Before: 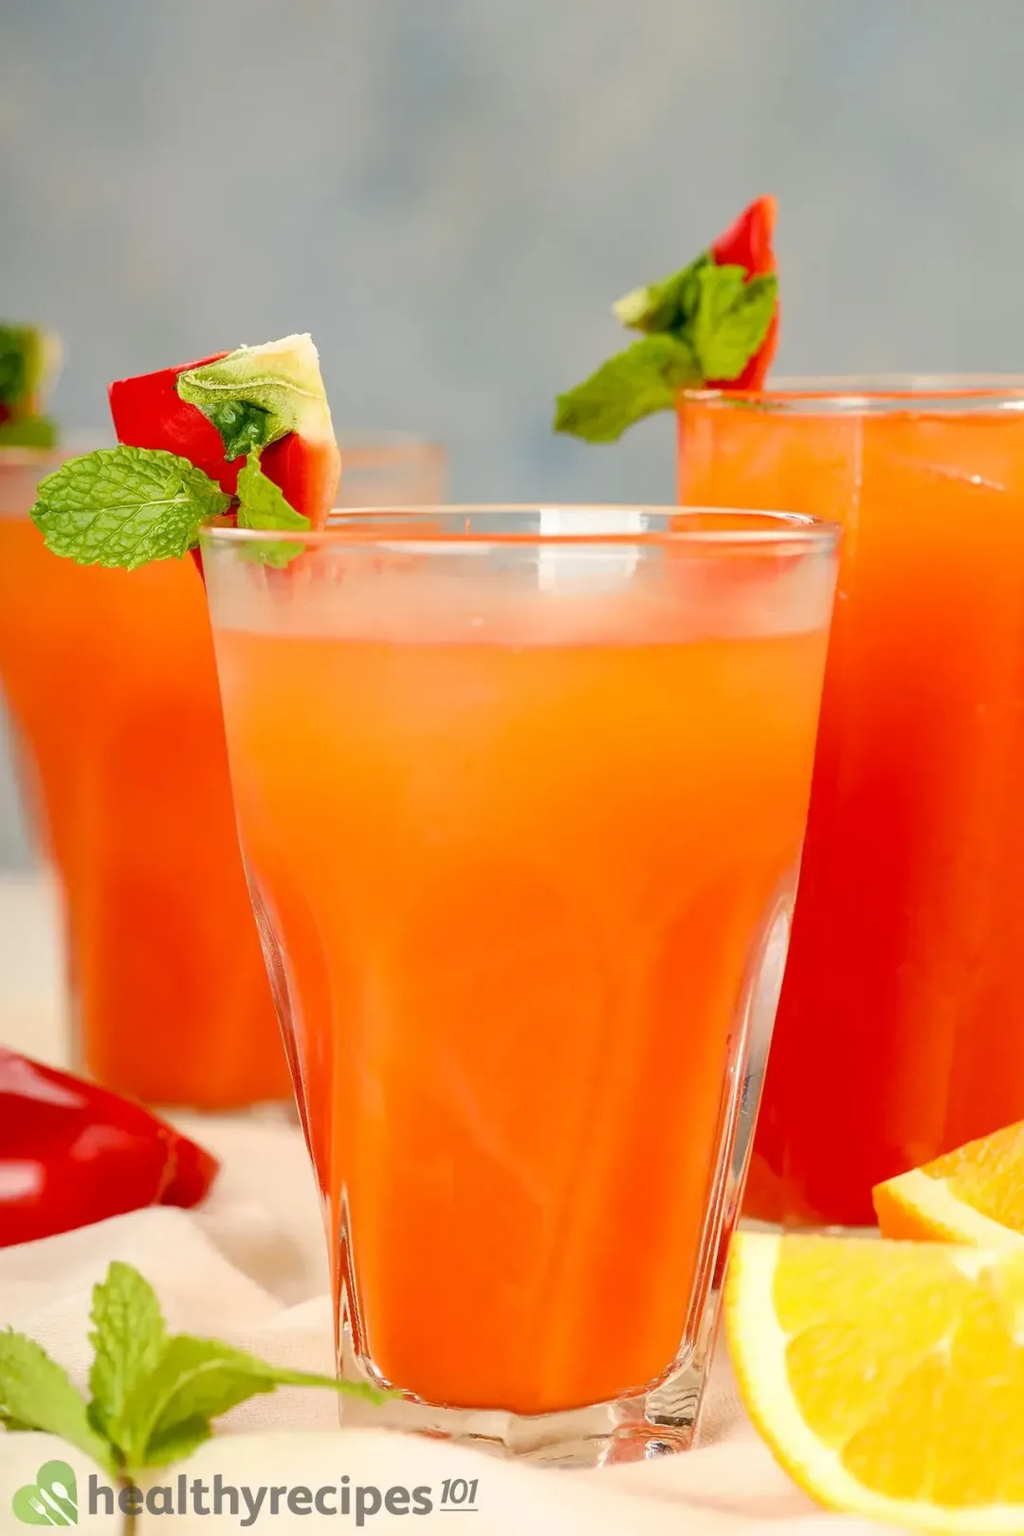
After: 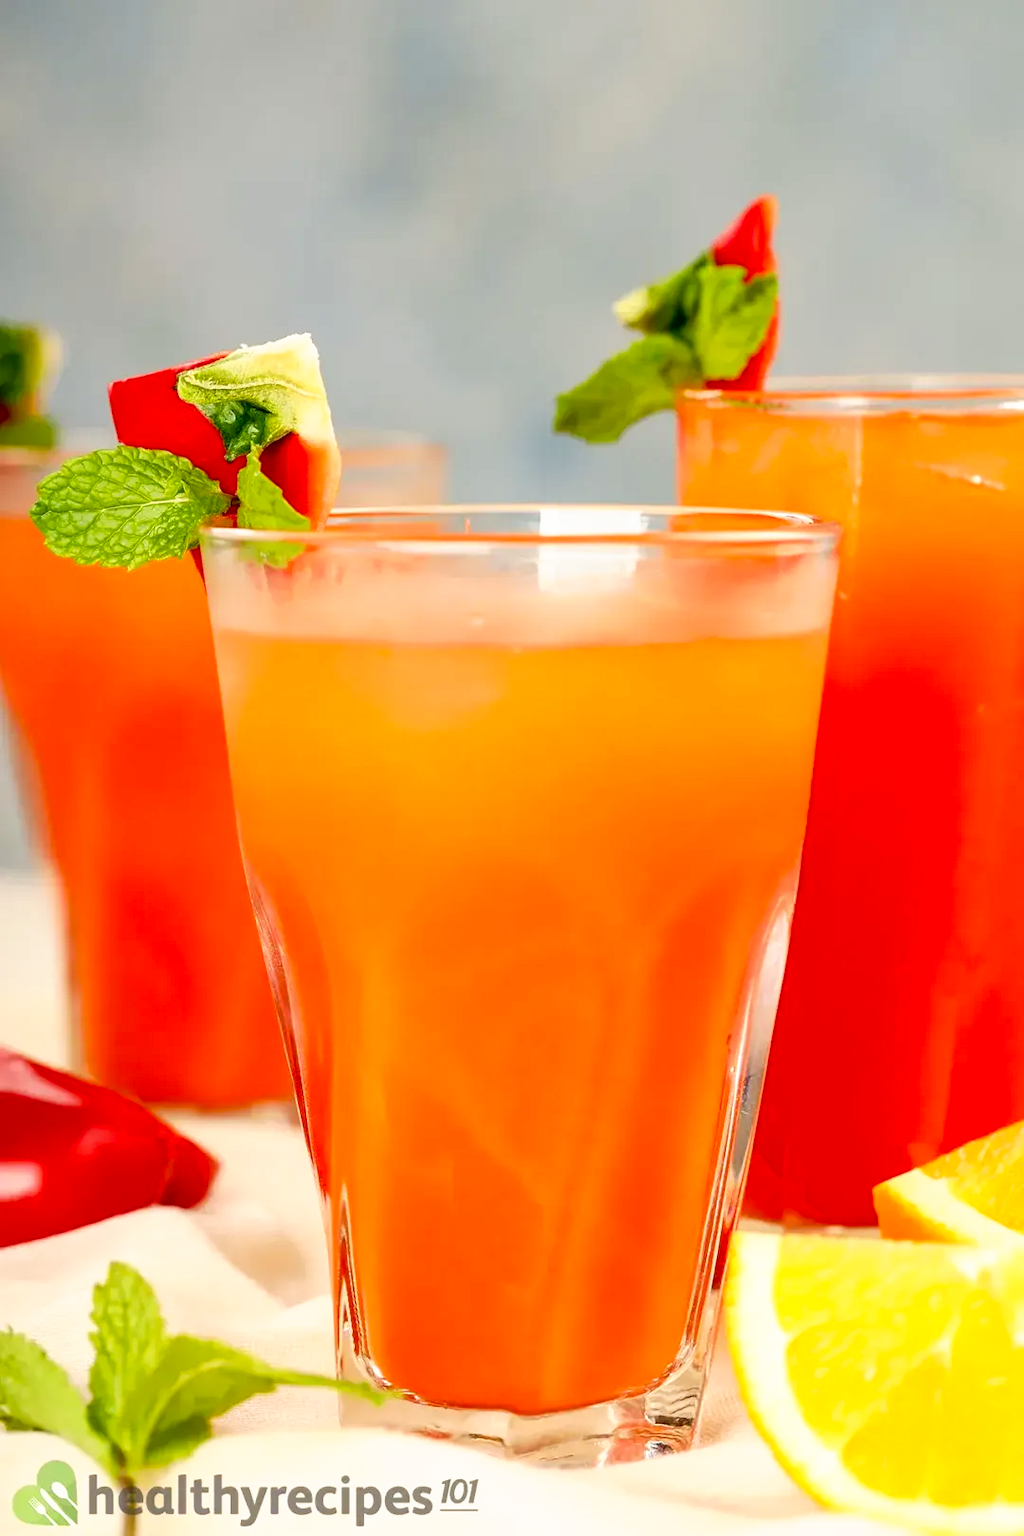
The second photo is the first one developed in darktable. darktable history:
tone curve: curves: ch0 [(0, 0) (0.003, 0.001) (0.011, 0.005) (0.025, 0.011) (0.044, 0.02) (0.069, 0.031) (0.1, 0.045) (0.136, 0.077) (0.177, 0.124) (0.224, 0.181) (0.277, 0.245) (0.335, 0.316) (0.399, 0.393) (0.468, 0.477) (0.543, 0.568) (0.623, 0.666) (0.709, 0.771) (0.801, 0.871) (0.898, 0.965) (1, 1)], preserve colors none
